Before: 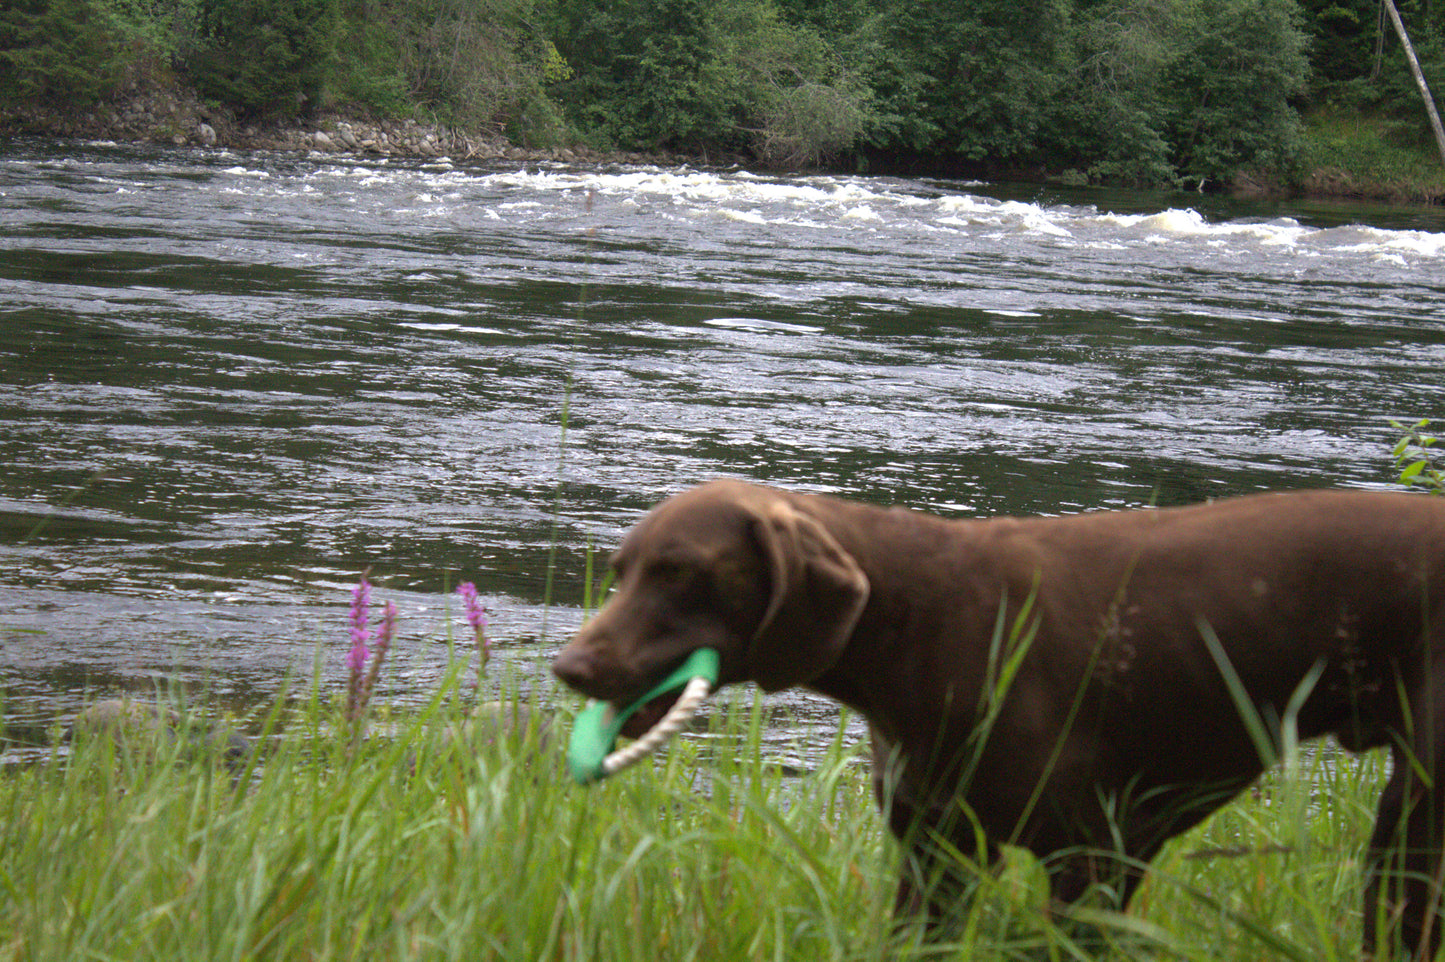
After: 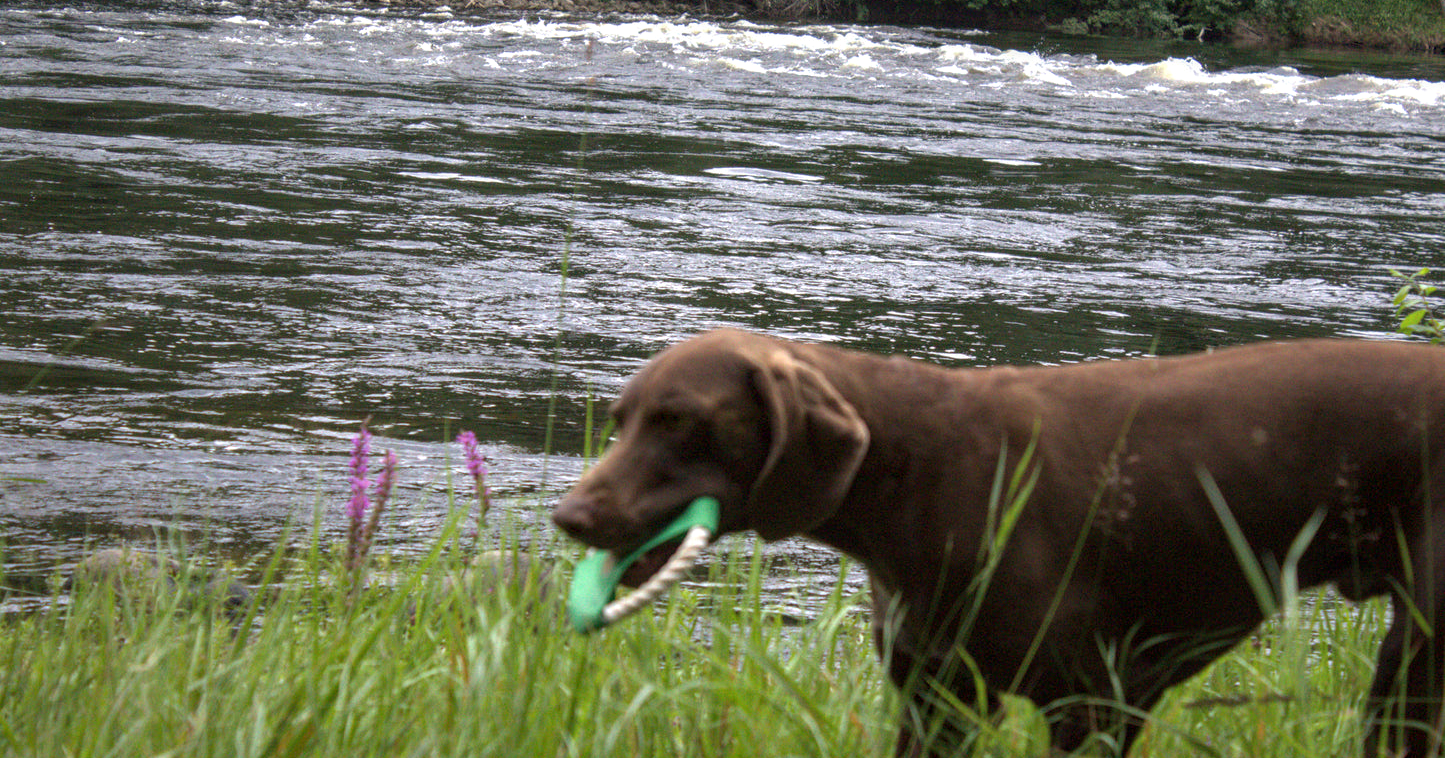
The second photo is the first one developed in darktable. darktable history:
local contrast: detail 130%
crop and rotate: top 15.723%, bottom 5.442%
